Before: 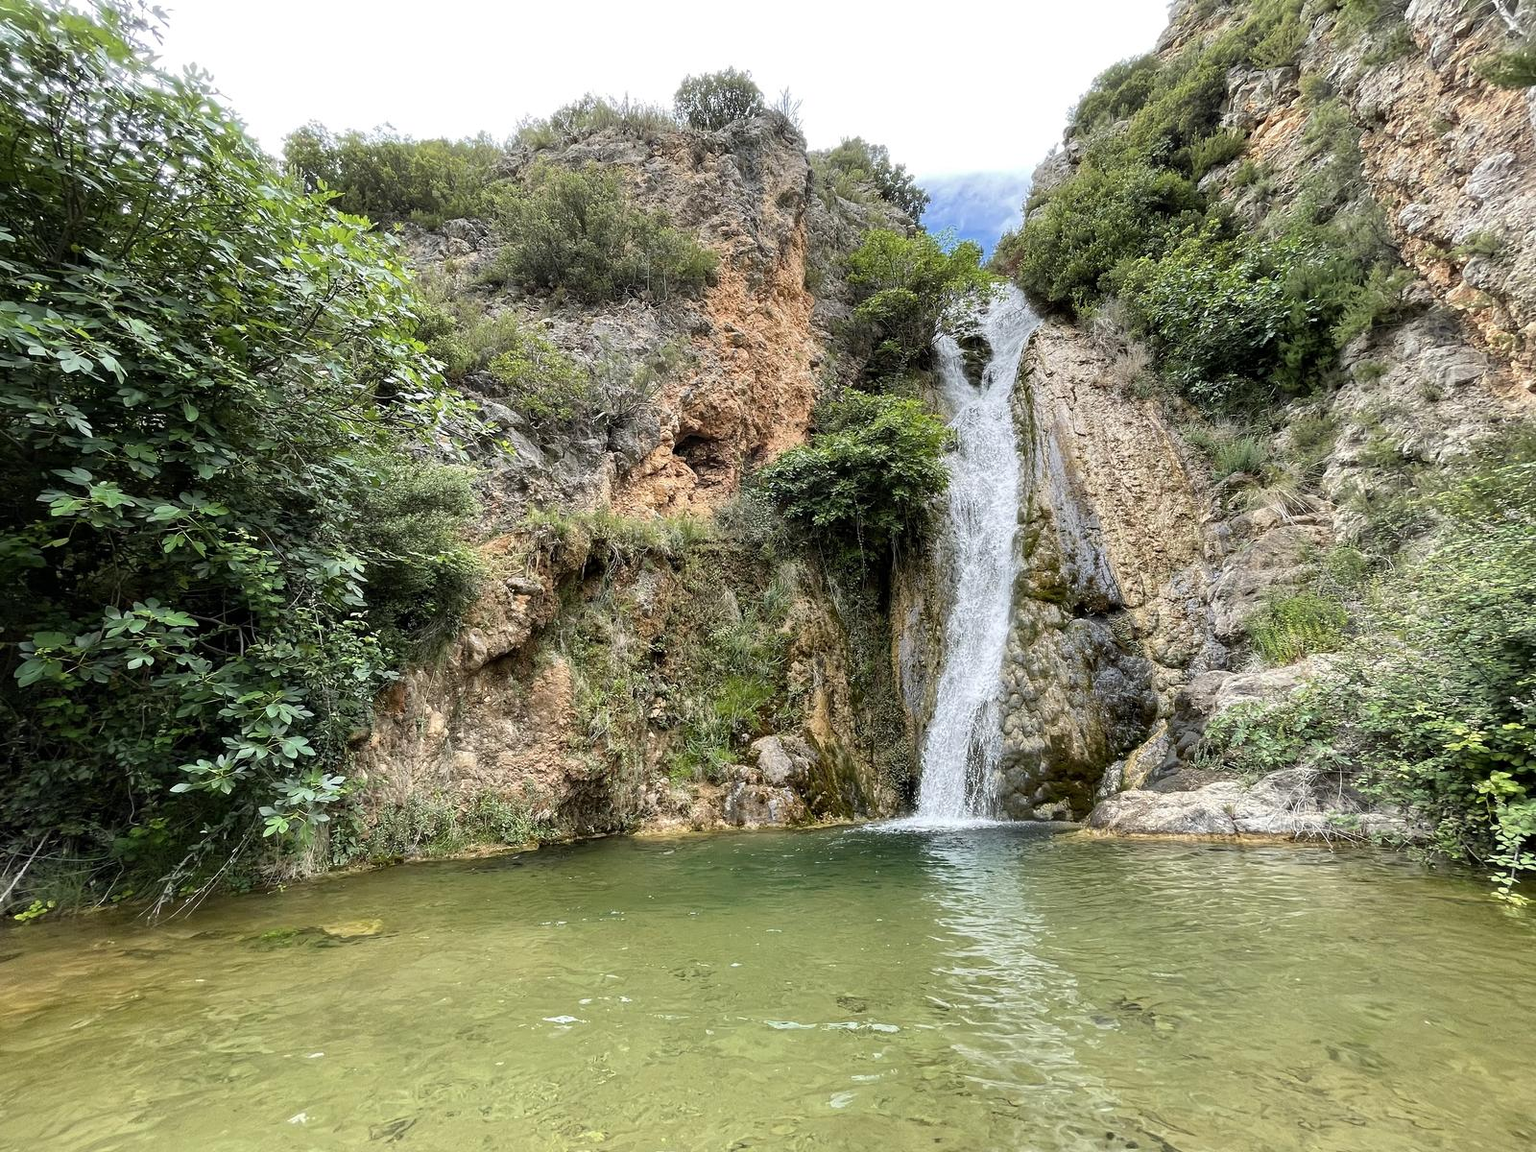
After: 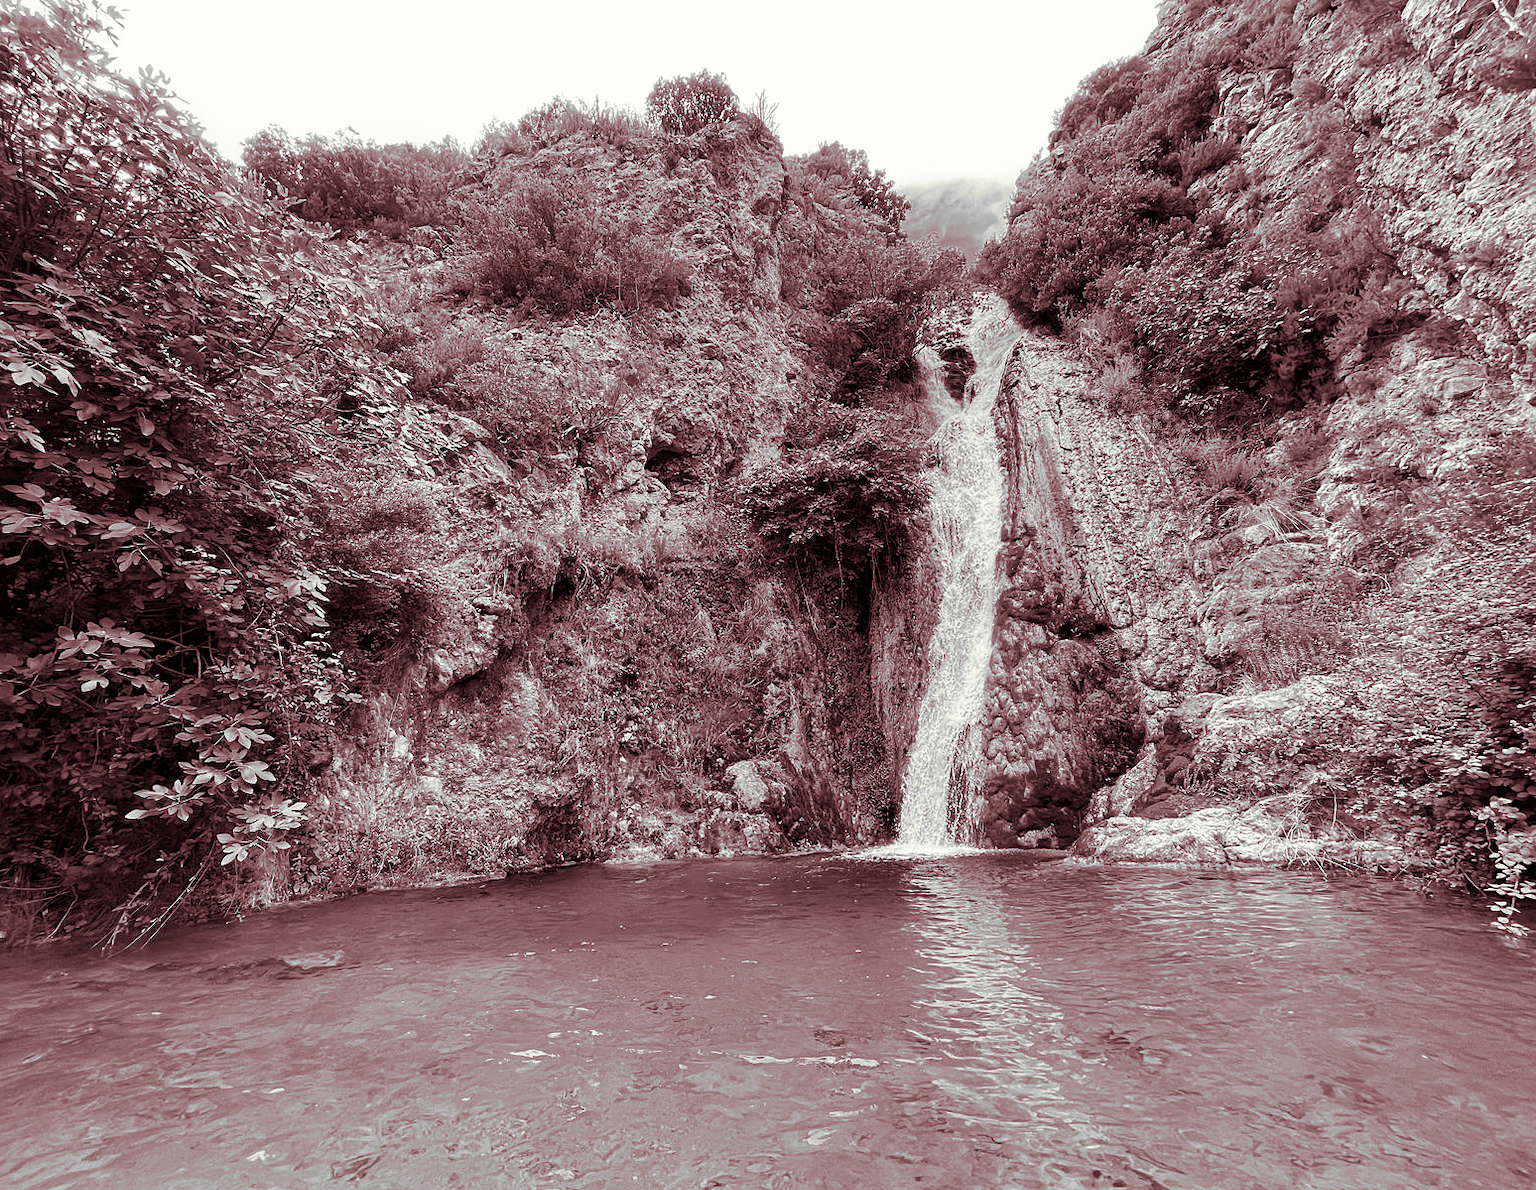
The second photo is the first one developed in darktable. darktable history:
crop and rotate: left 3.238%
monochrome: a -11.7, b 1.62, size 0.5, highlights 0.38
sharpen: amount 0.2
color balance: output saturation 110%
split-toning: compress 20%
